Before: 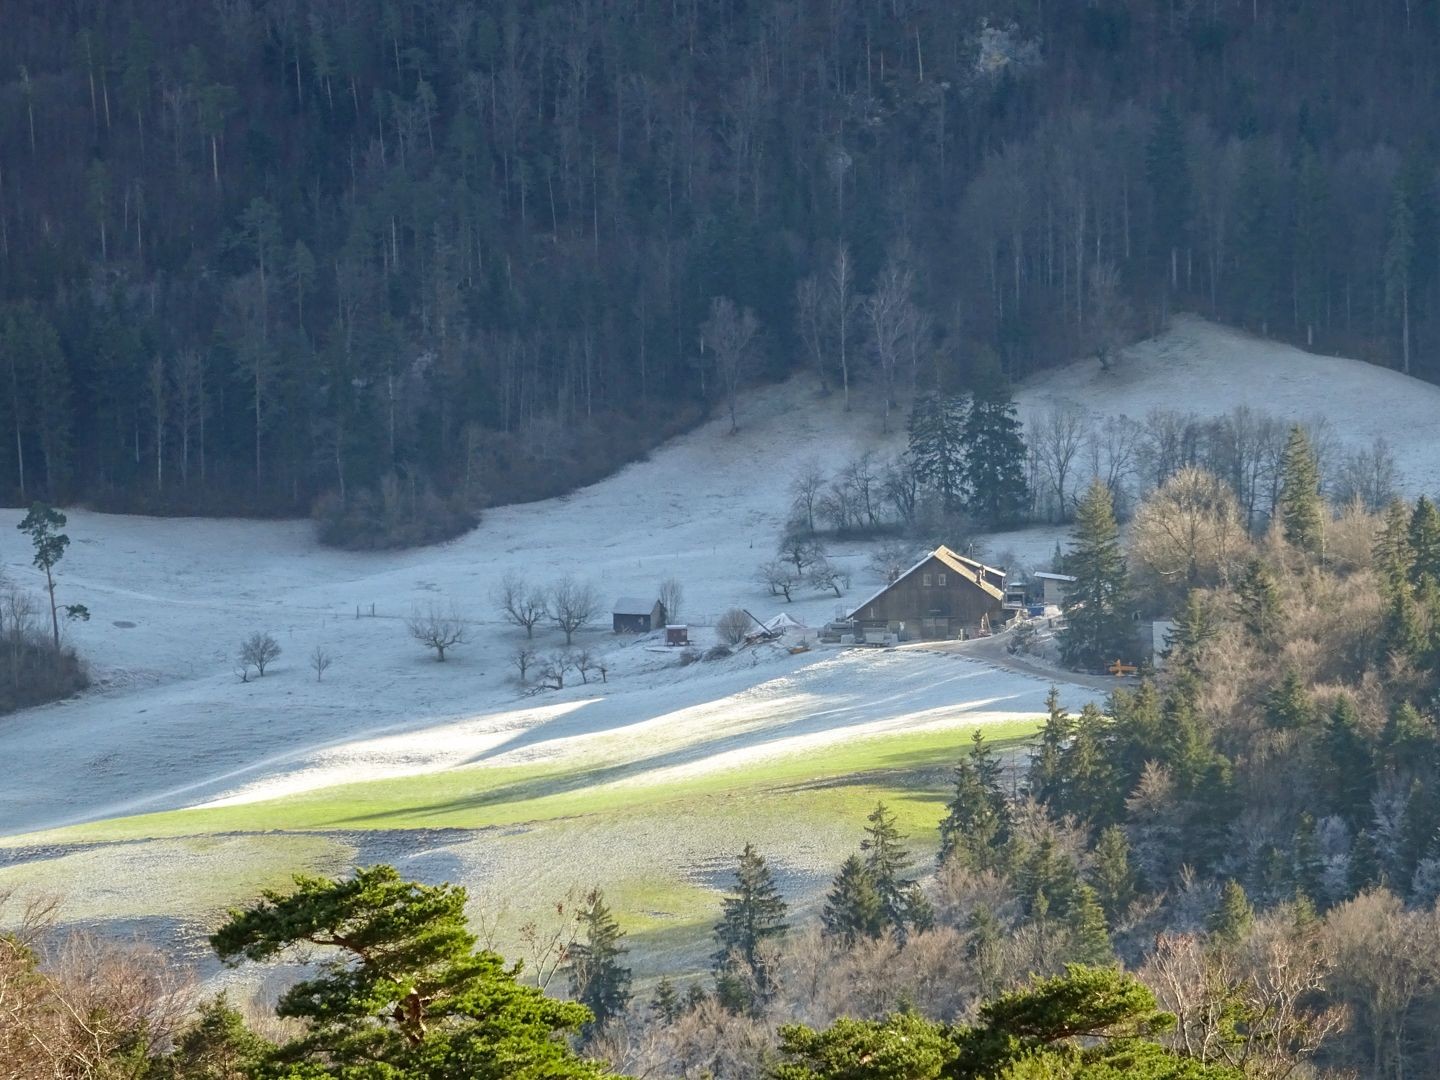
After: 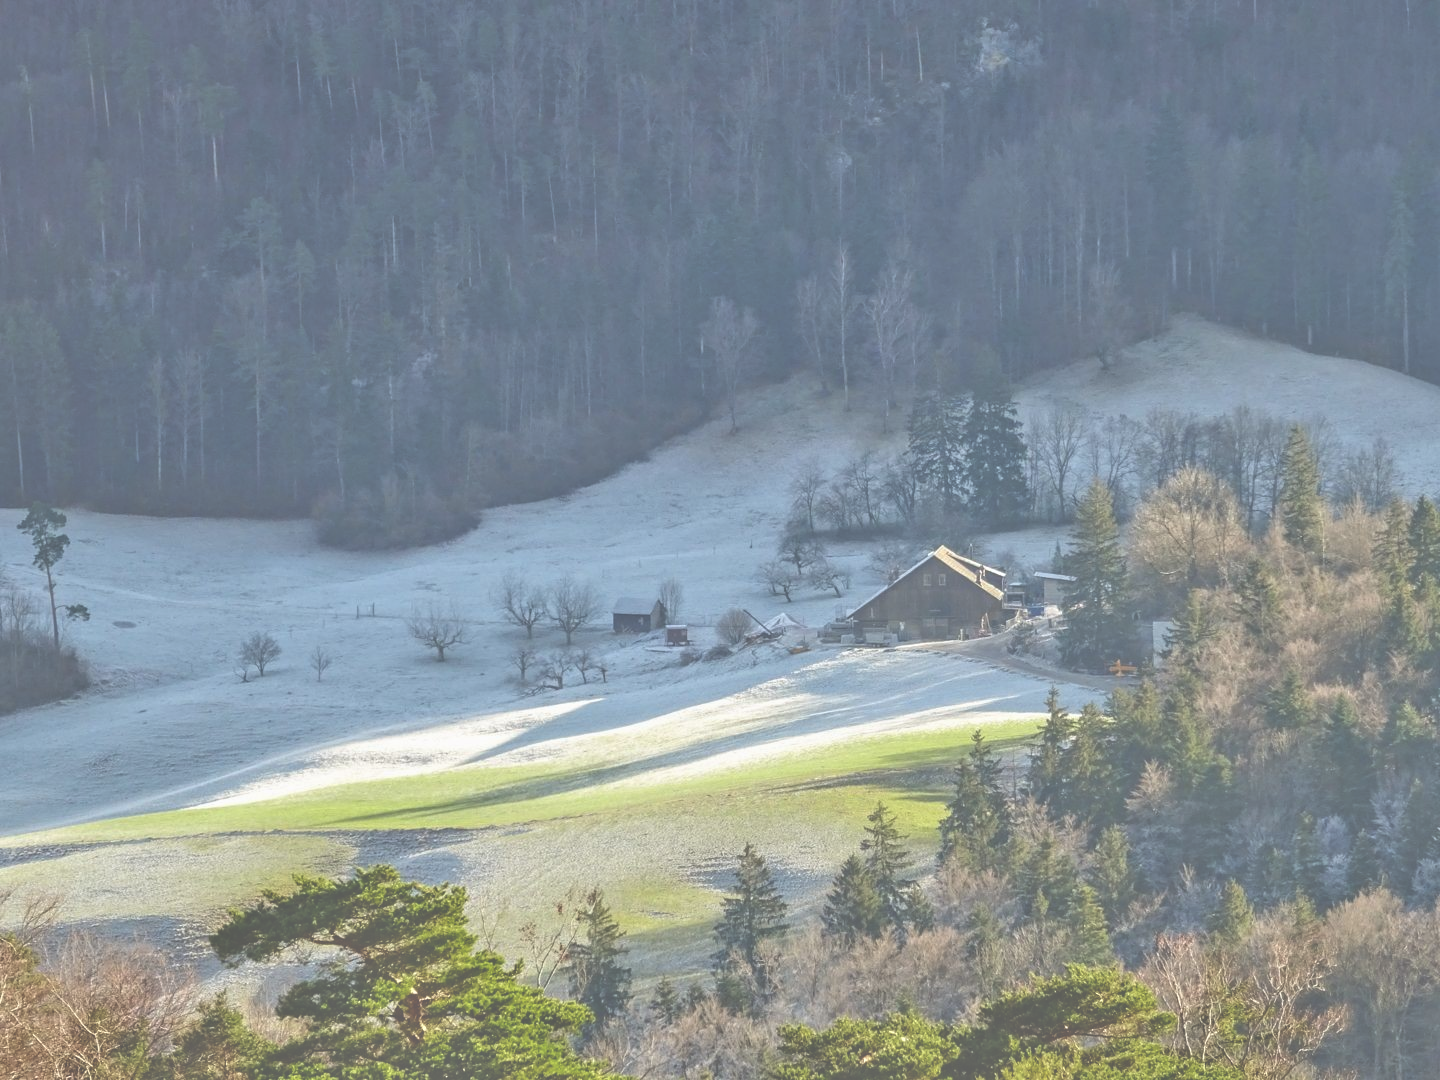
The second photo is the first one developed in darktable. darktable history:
exposure: black level correction -0.063, exposure -0.05 EV, compensate highlight preservation false
tone equalizer: -7 EV 0.161 EV, -6 EV 0.565 EV, -5 EV 1.14 EV, -4 EV 1.31 EV, -3 EV 1.16 EV, -2 EV 0.6 EV, -1 EV 0.149 EV
